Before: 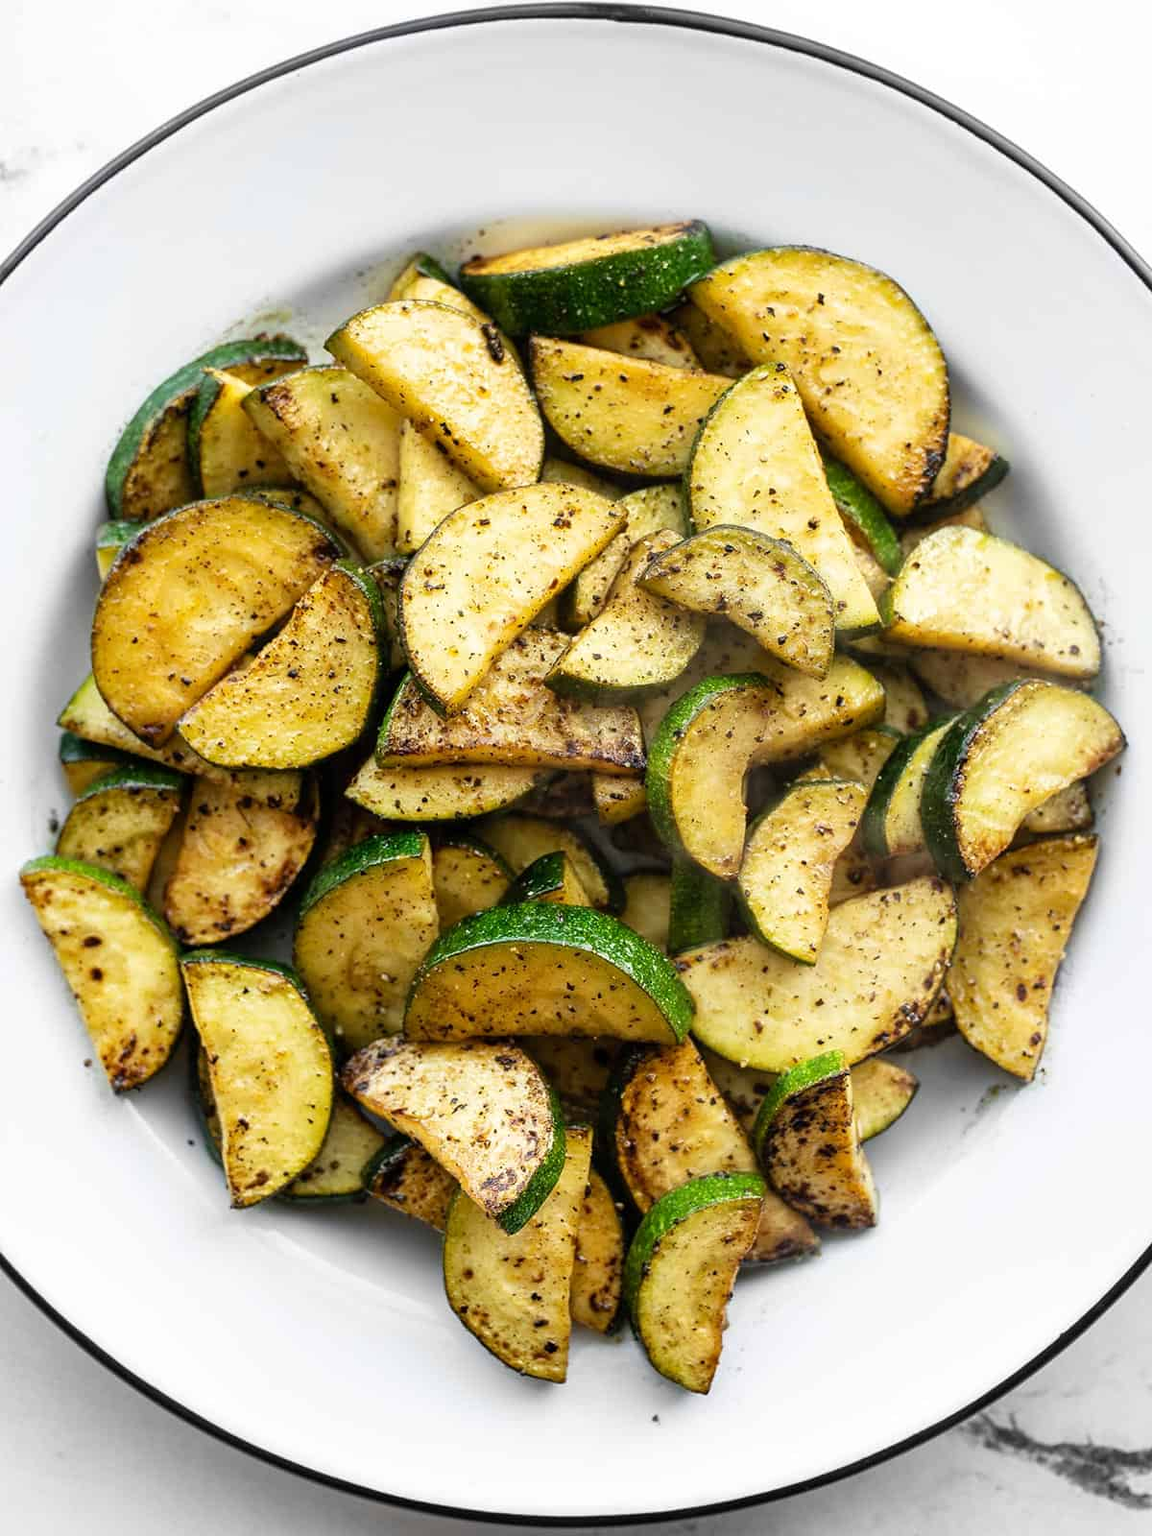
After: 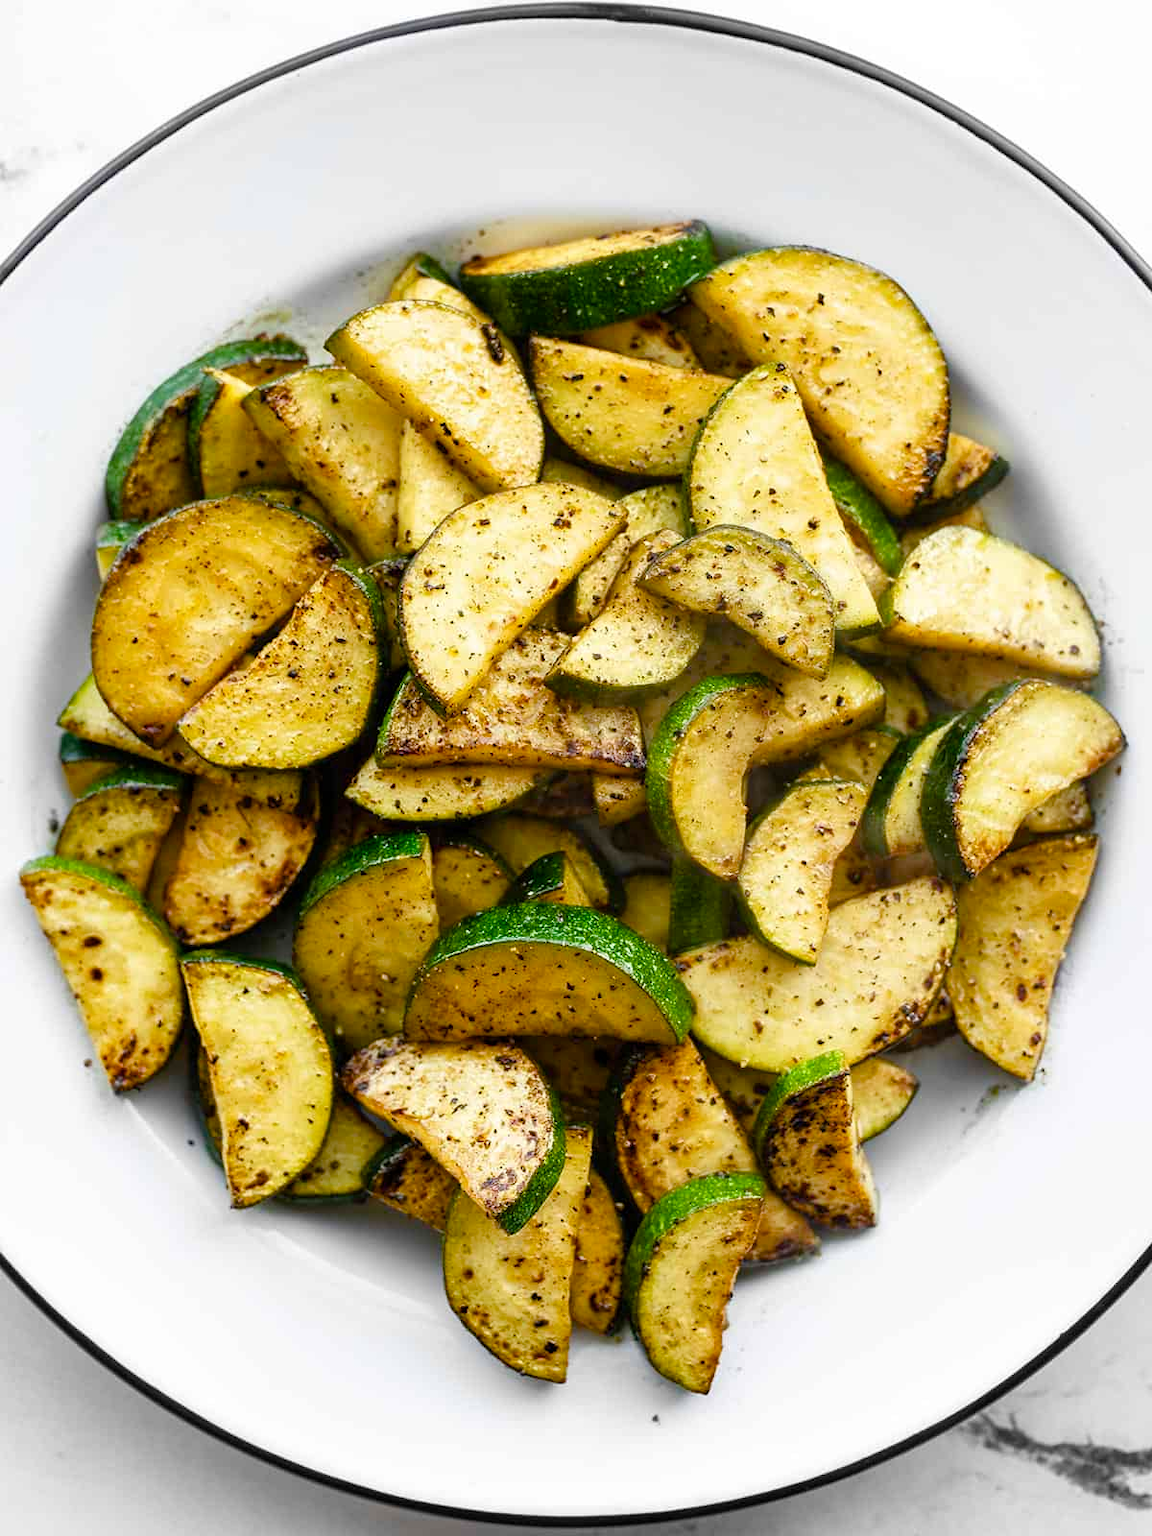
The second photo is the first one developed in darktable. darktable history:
color balance rgb: perceptual saturation grading › global saturation 27.121%, perceptual saturation grading › highlights -28.368%, perceptual saturation grading › mid-tones 15.445%, perceptual saturation grading › shadows 33.069%
